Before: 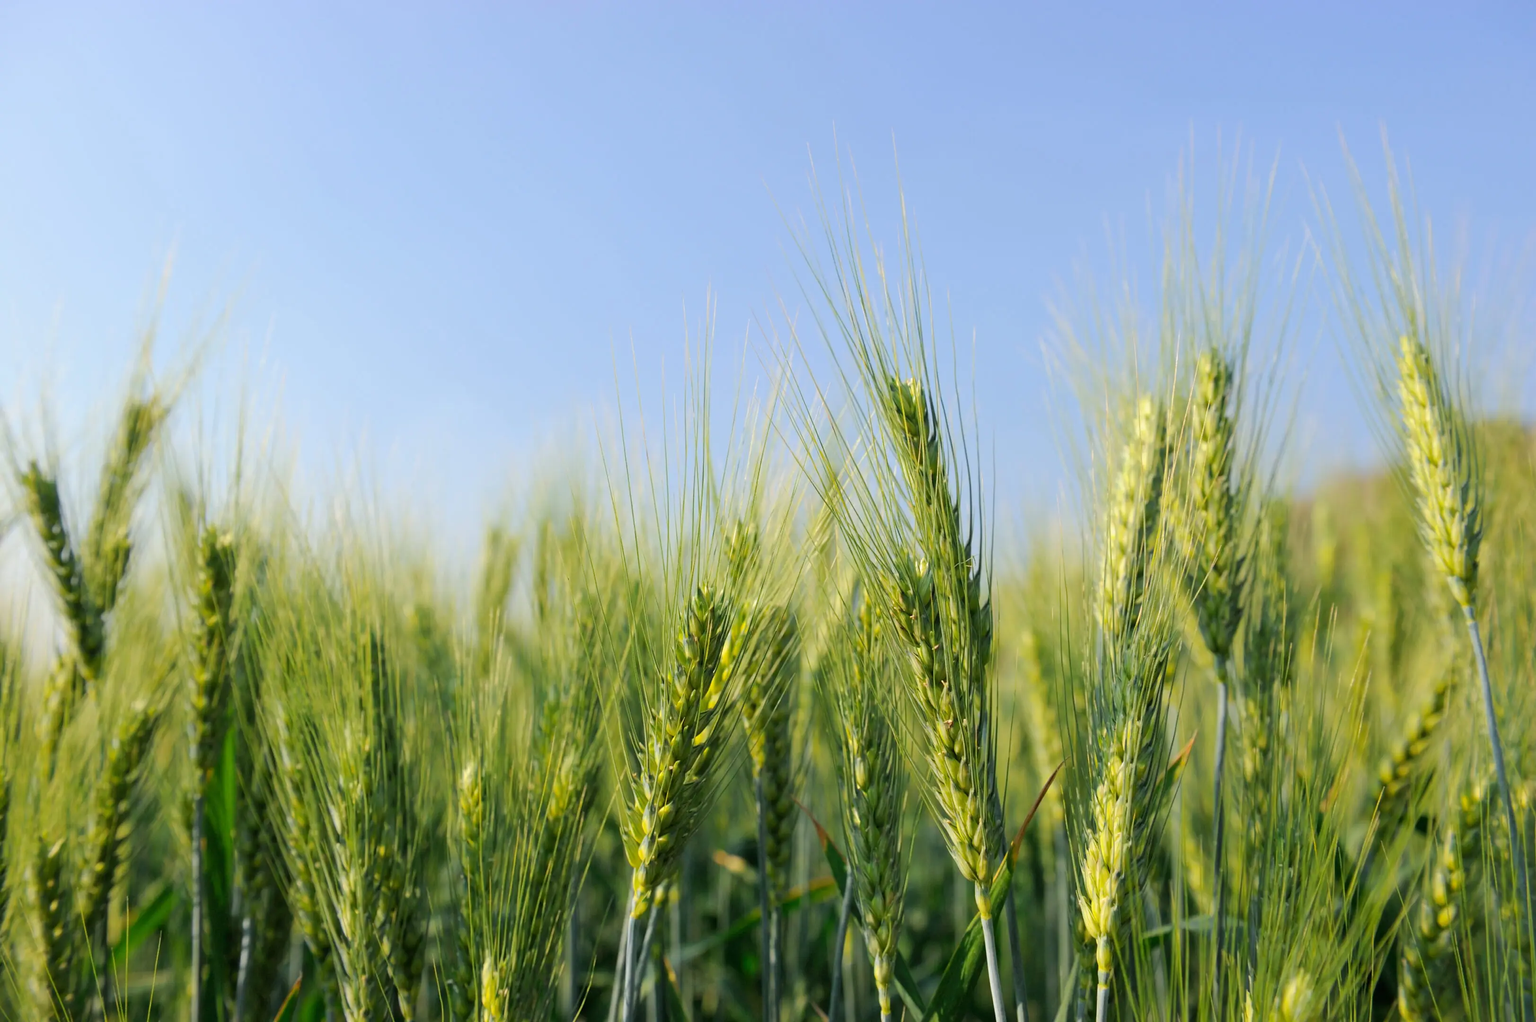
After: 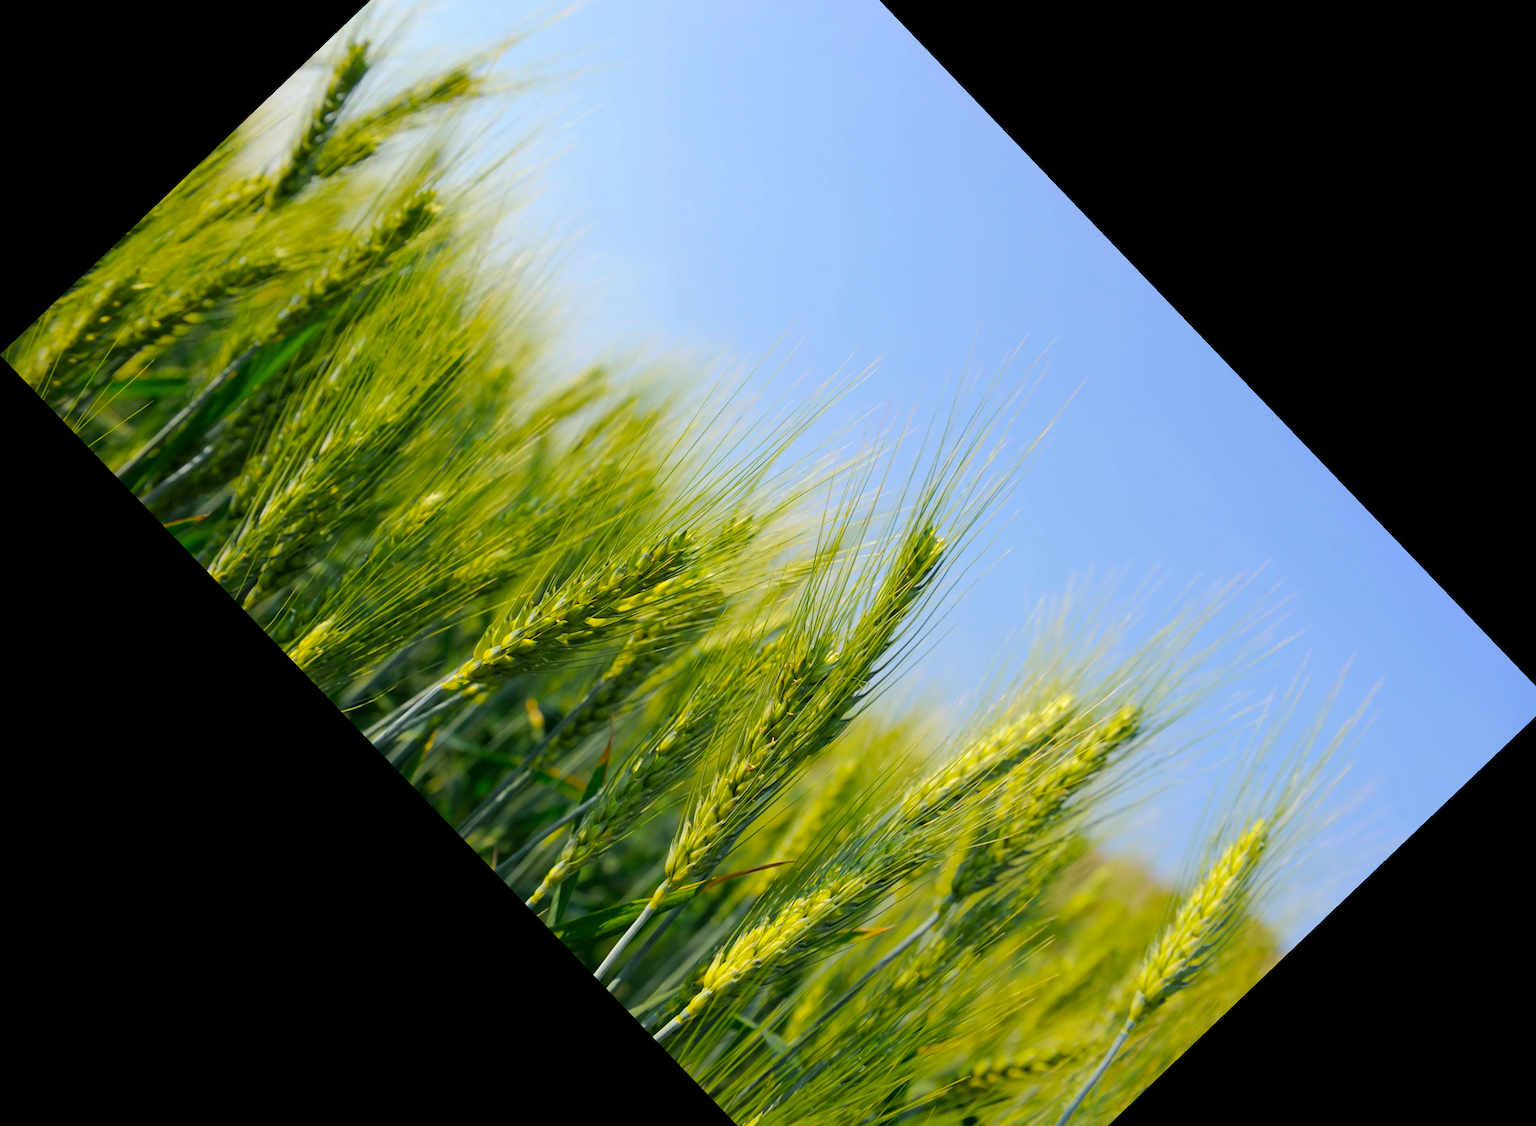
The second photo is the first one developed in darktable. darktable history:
crop and rotate: angle -46.26°, top 16.234%, right 0.912%, bottom 11.704%
color balance rgb: perceptual saturation grading › global saturation 30%, global vibrance 10%
